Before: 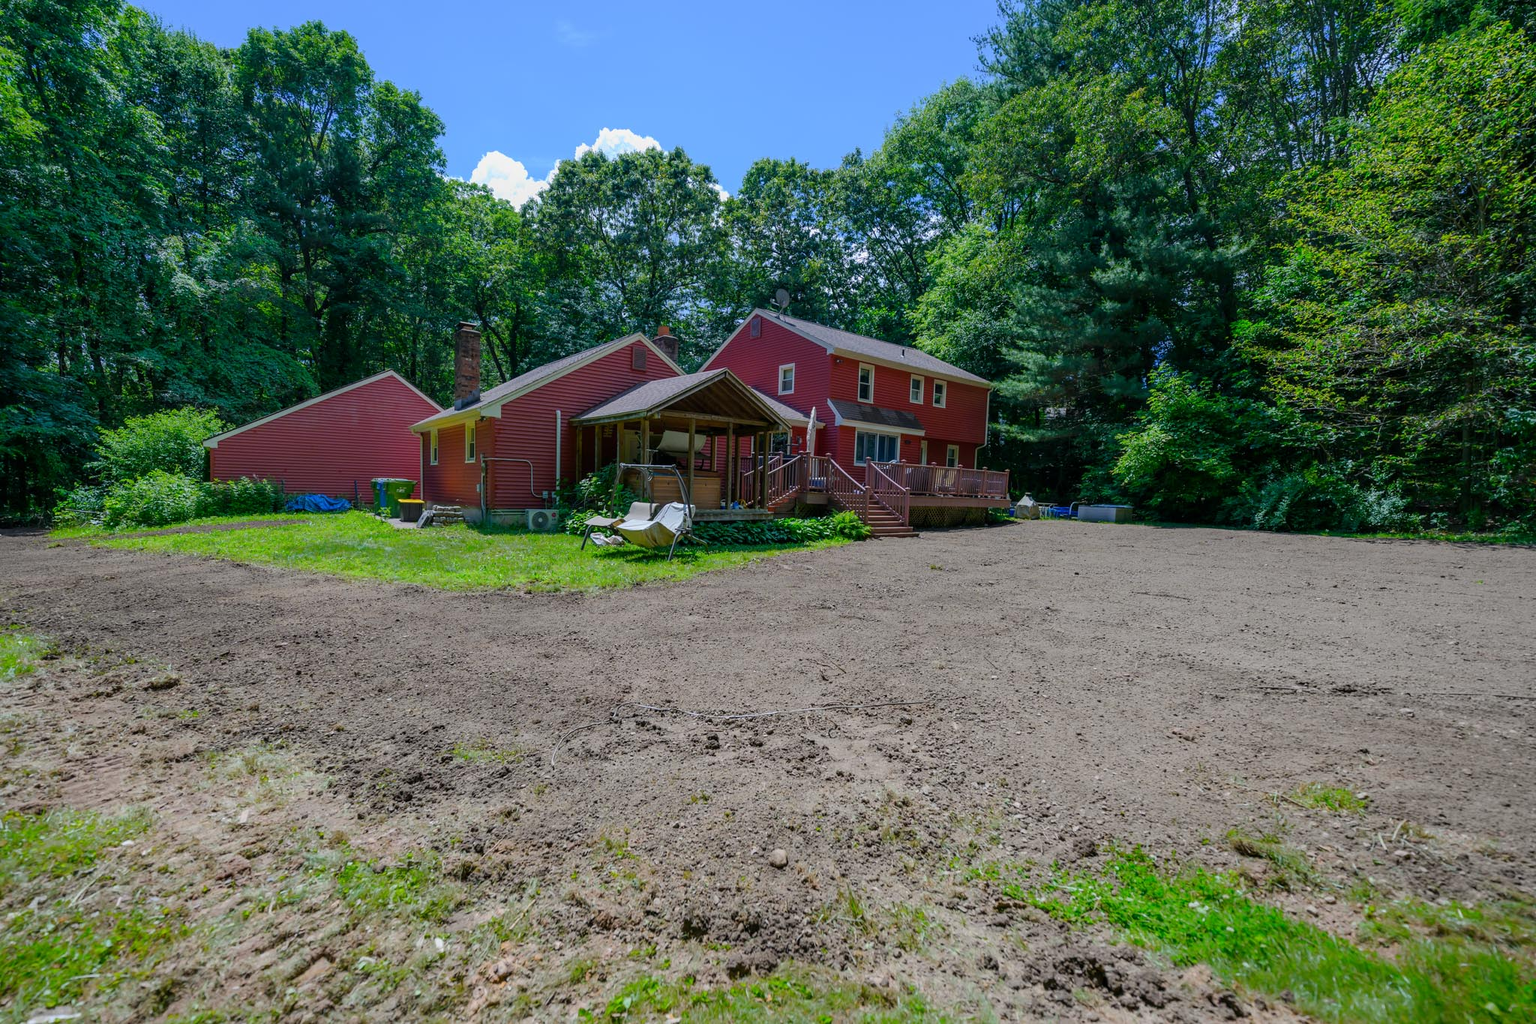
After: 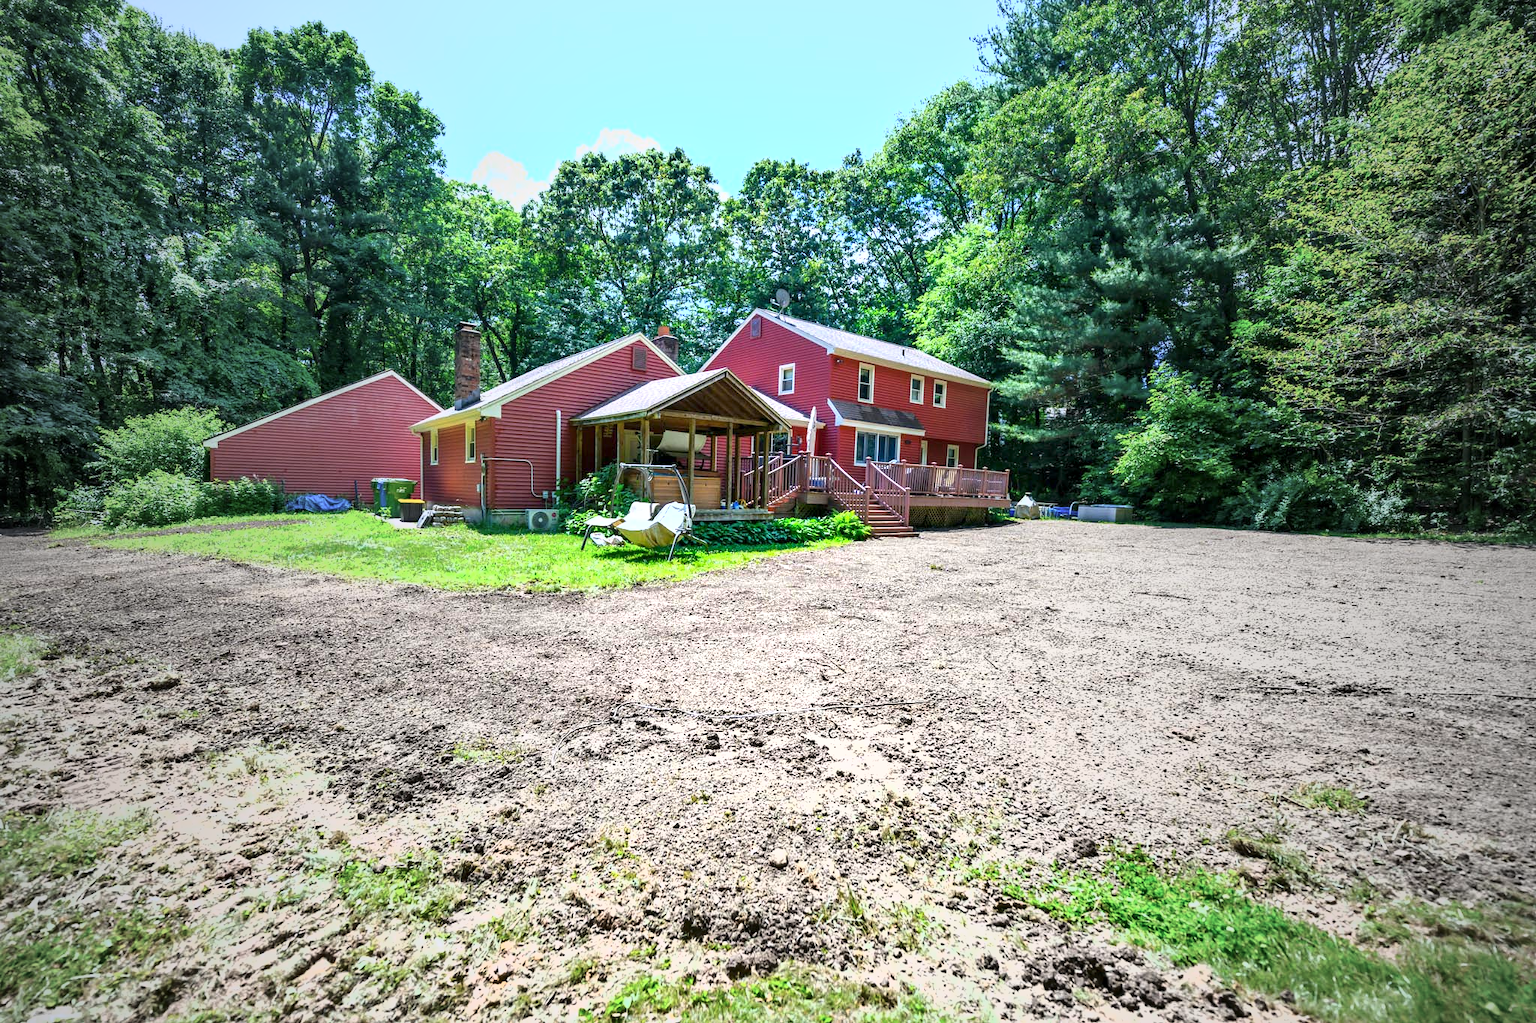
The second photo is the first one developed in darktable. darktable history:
exposure: black level correction 0, exposure 1.688 EV, compensate highlight preservation false
shadows and highlights: white point adjustment 0.047, highlights color adjustment 0.512%, soften with gaussian
local contrast: mode bilateral grid, contrast 30, coarseness 25, midtone range 0.2
vignetting: fall-off start 17.49%, fall-off radius 137.47%, width/height ratio 0.622, shape 0.594
